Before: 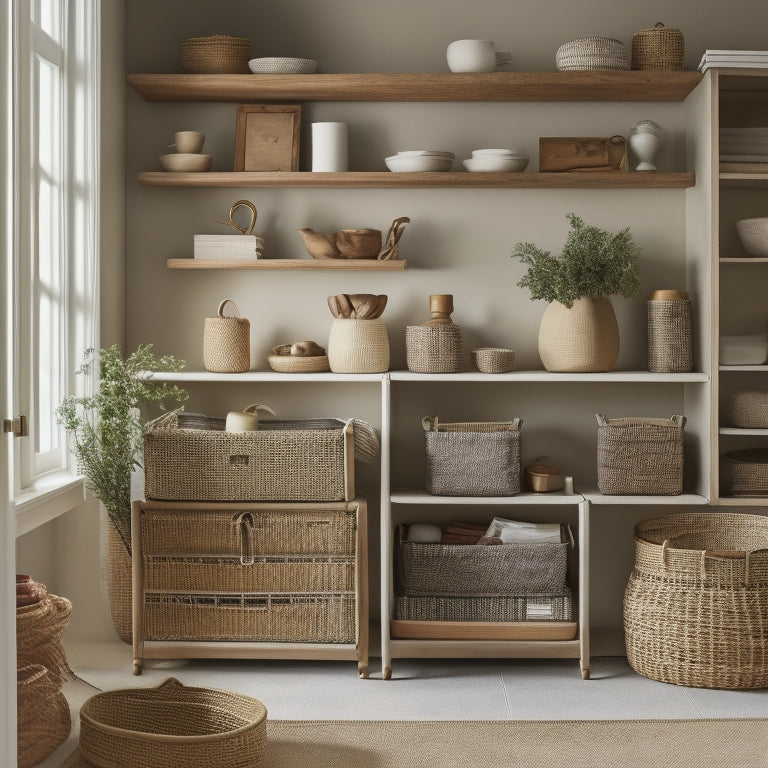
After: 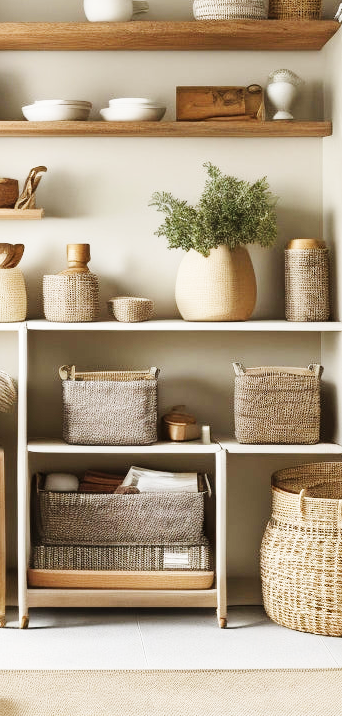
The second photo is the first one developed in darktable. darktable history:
base curve: curves: ch0 [(0, 0.003) (0.001, 0.002) (0.006, 0.004) (0.02, 0.022) (0.048, 0.086) (0.094, 0.234) (0.162, 0.431) (0.258, 0.629) (0.385, 0.8) (0.548, 0.918) (0.751, 0.988) (1, 1)], preserve colors none
crop: left 47.322%, top 6.676%, right 8.088%
